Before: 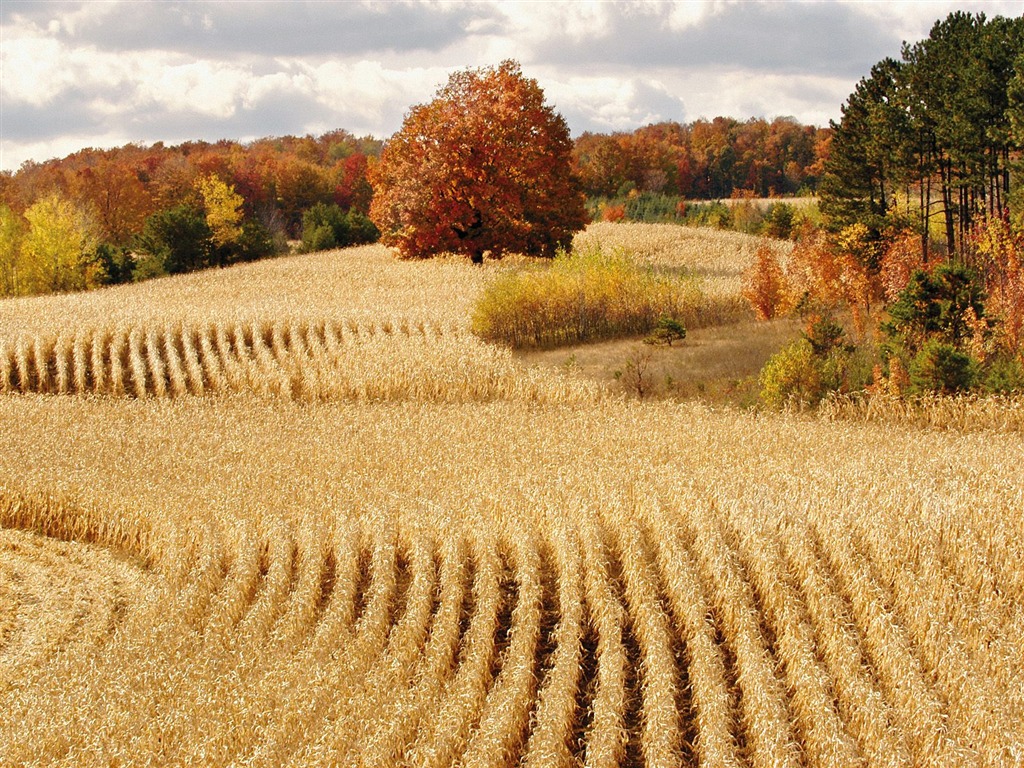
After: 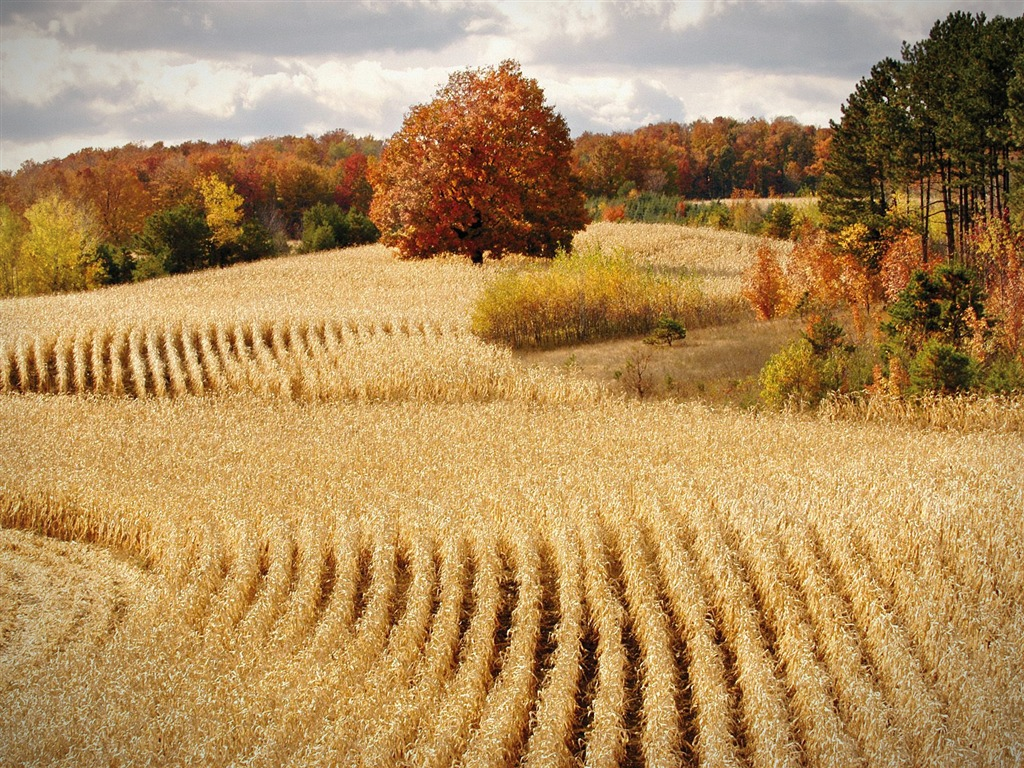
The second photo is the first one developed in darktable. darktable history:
vignetting: fall-off start 87.47%, brightness -0.584, saturation -0.123, automatic ratio true, unbound false
